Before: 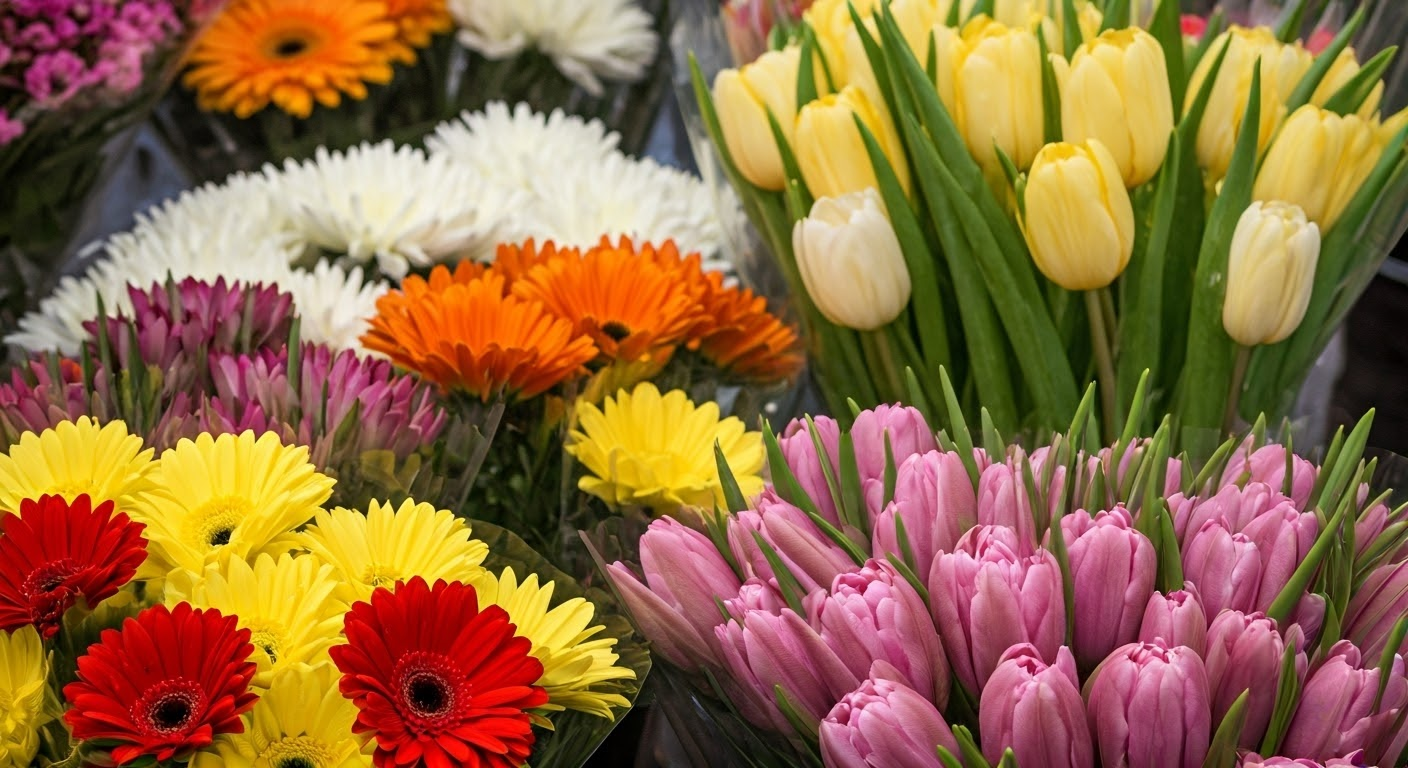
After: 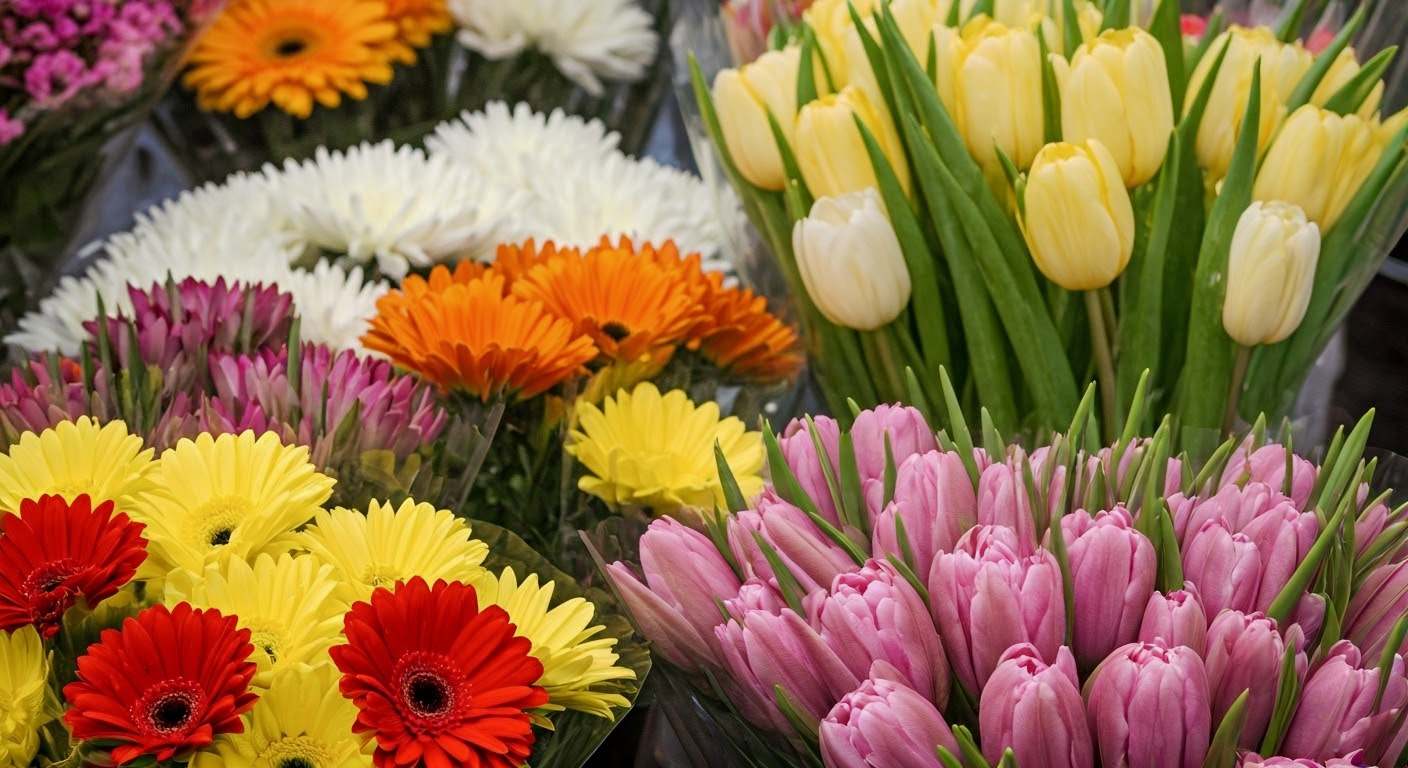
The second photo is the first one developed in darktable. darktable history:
base curve: curves: ch0 [(0, 0) (0.235, 0.266) (0.503, 0.496) (0.786, 0.72) (1, 1)], preserve colors none
